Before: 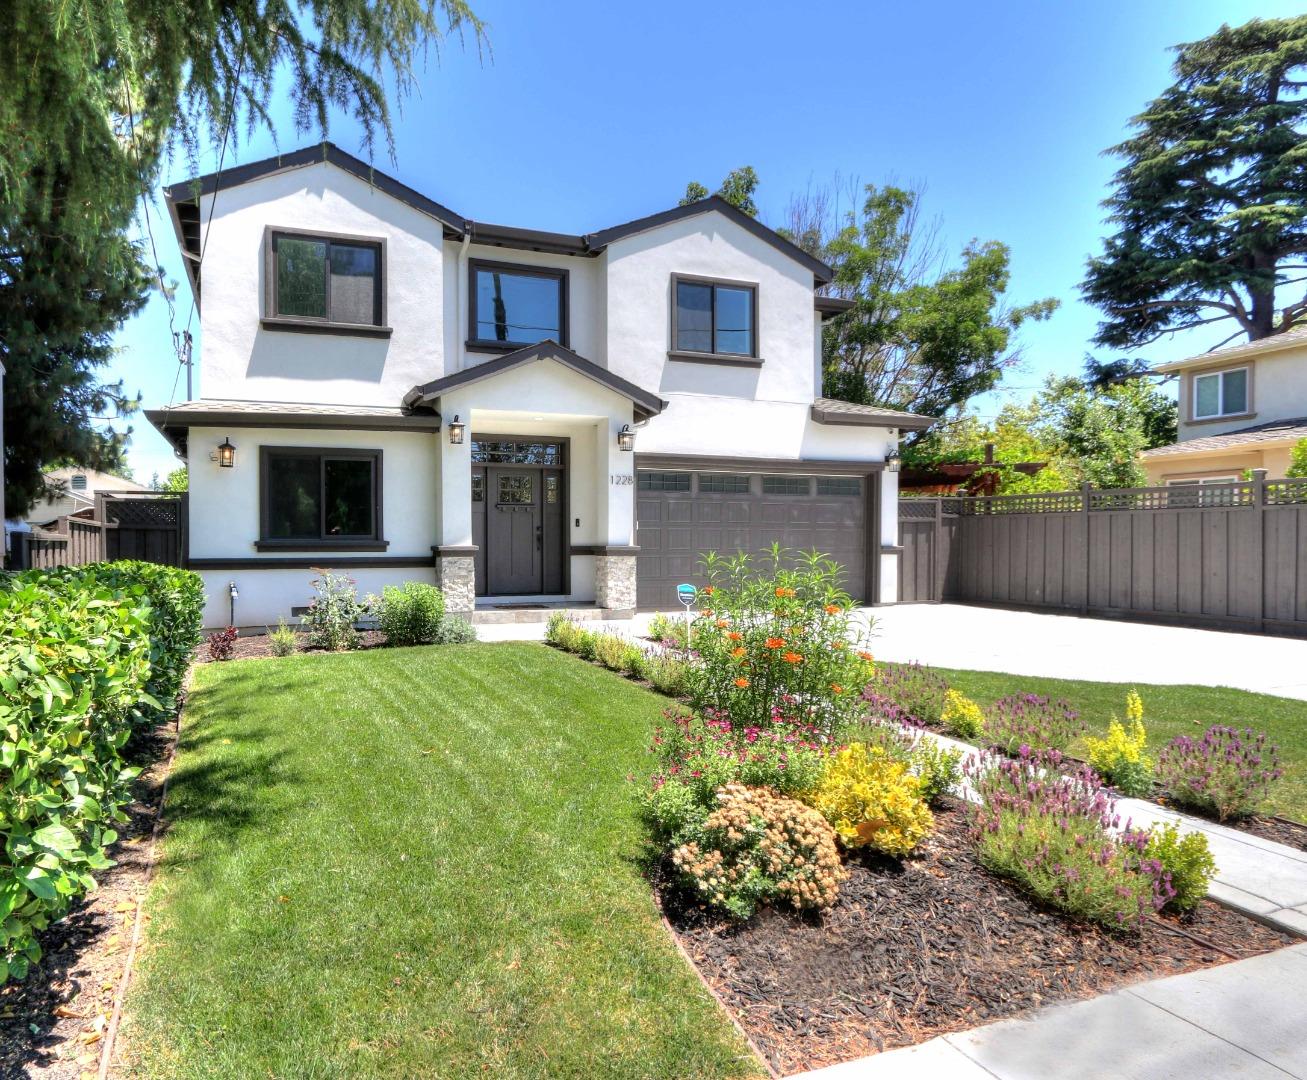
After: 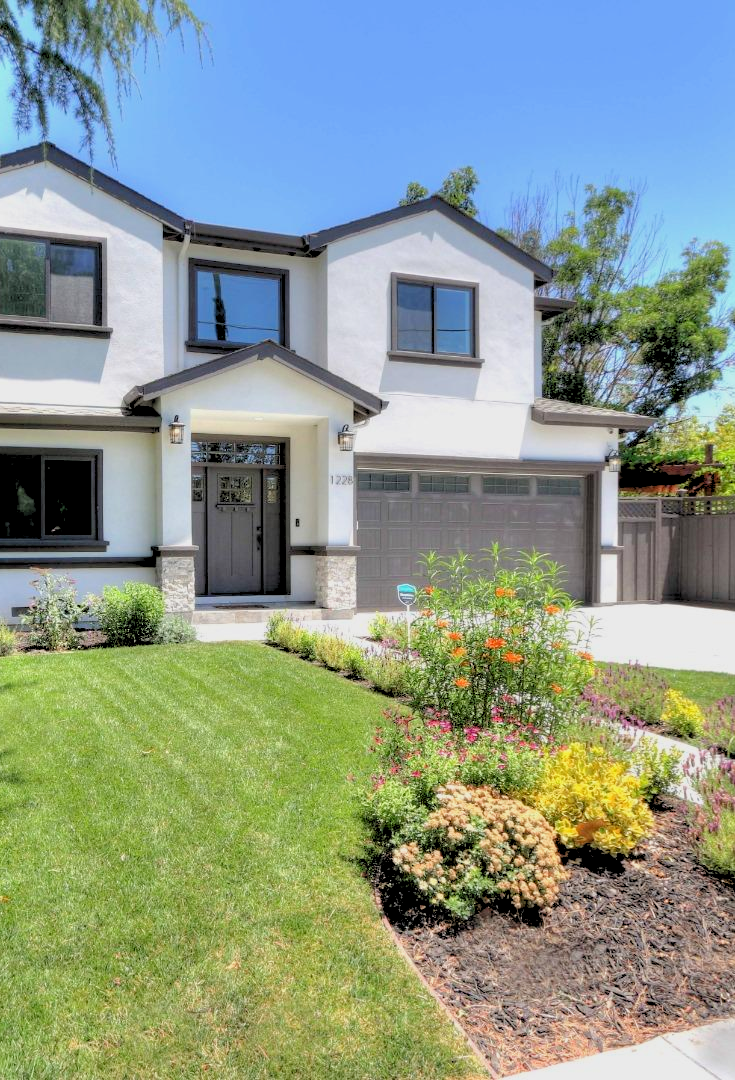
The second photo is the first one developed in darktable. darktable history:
crop: left 21.496%, right 22.254%
rgb levels: preserve colors sum RGB, levels [[0.038, 0.433, 0.934], [0, 0.5, 1], [0, 0.5, 1]]
